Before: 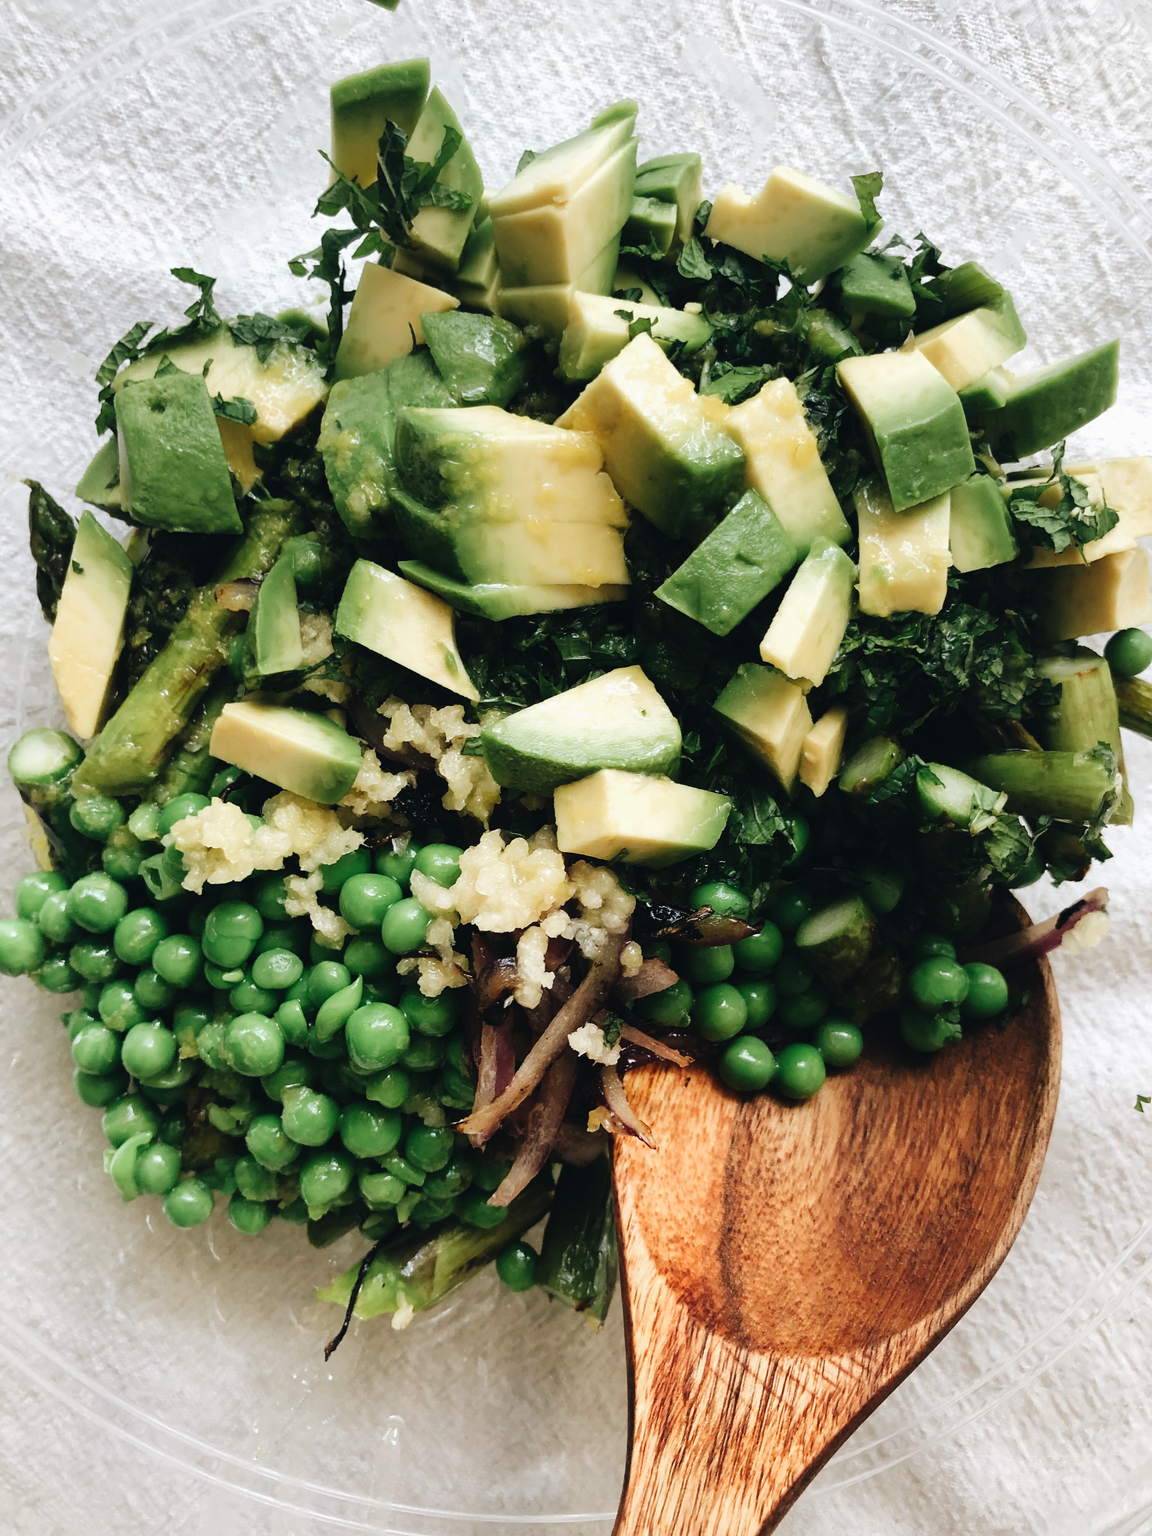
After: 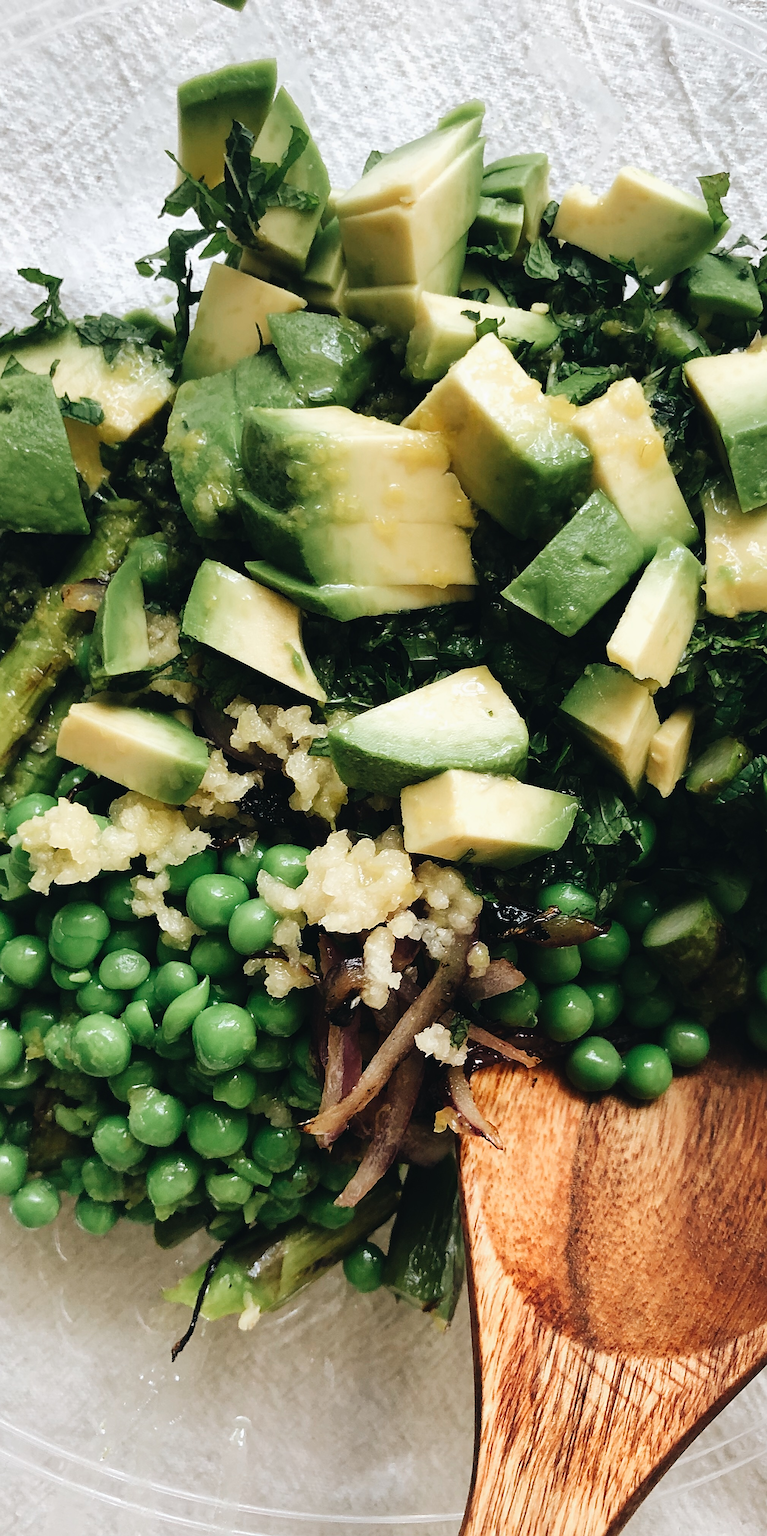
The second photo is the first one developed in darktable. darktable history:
crop and rotate: left 13.343%, right 20.056%
sharpen: on, module defaults
